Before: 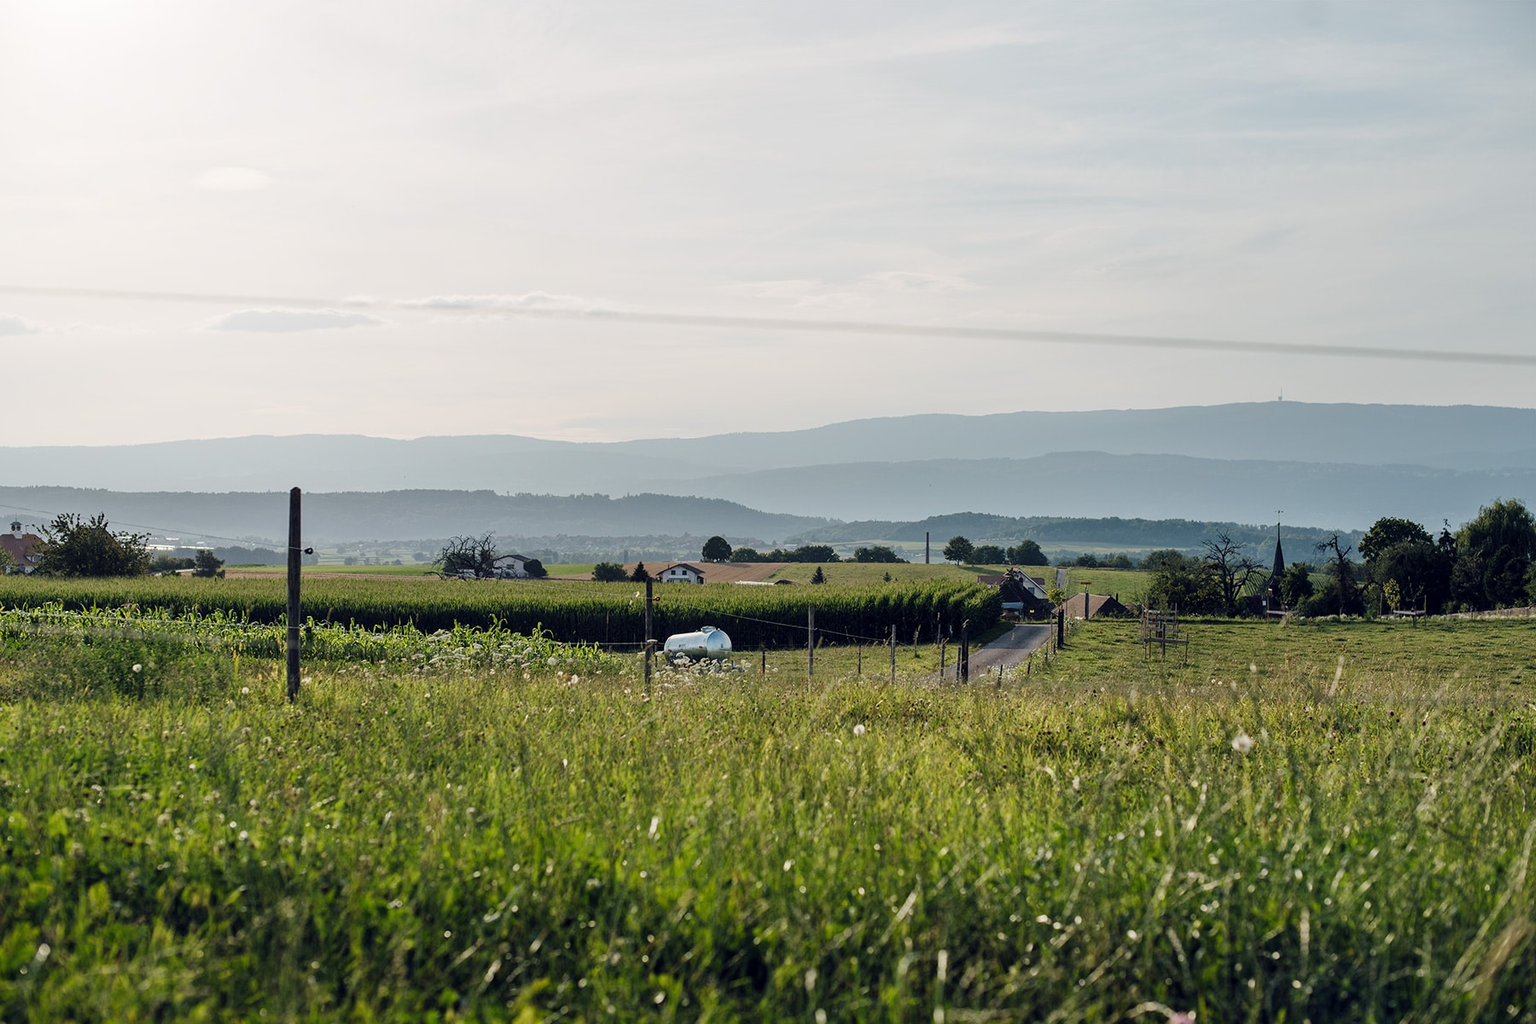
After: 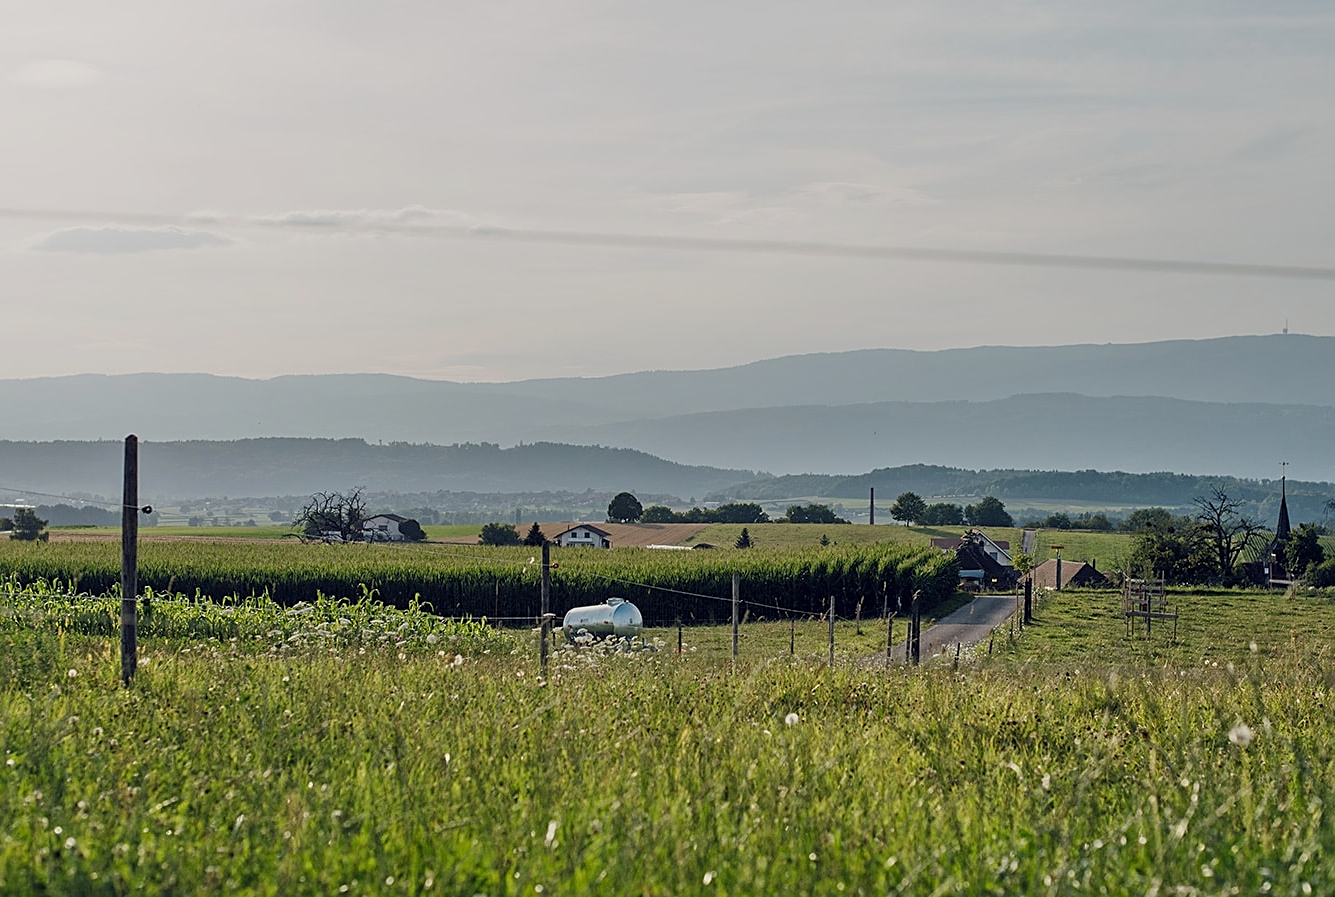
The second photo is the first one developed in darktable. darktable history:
sharpen: on, module defaults
tone equalizer: -8 EV 0.29 EV, -7 EV 0.385 EV, -6 EV 0.443 EV, -5 EV 0.246 EV, -3 EV -0.264 EV, -2 EV -0.42 EV, -1 EV -0.425 EV, +0 EV -0.219 EV, smoothing diameter 2.01%, edges refinement/feathering 15.04, mask exposure compensation -1.57 EV, filter diffusion 5
crop and rotate: left 11.966%, top 11.408%, right 13.837%, bottom 13.826%
